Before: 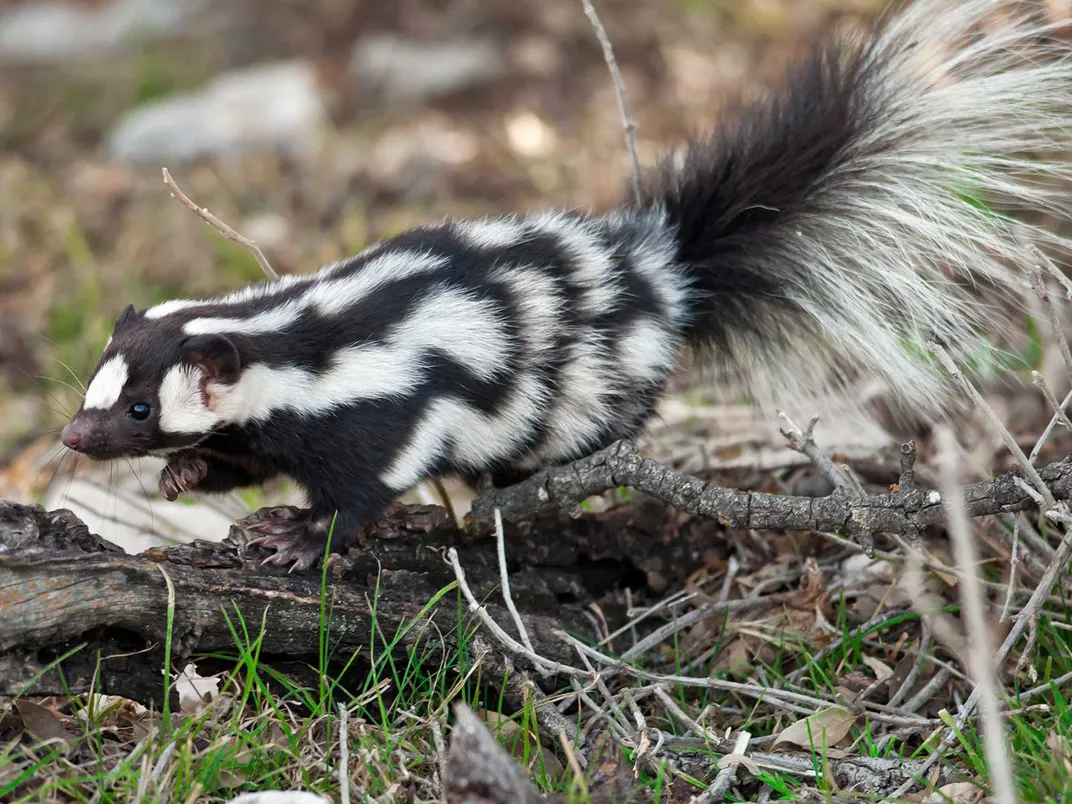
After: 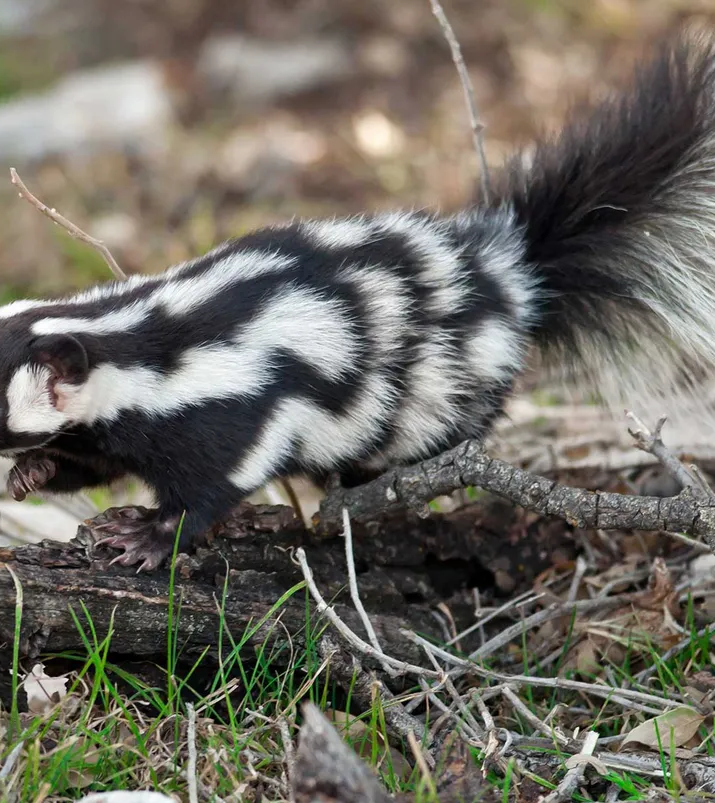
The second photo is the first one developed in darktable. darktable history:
crop and rotate: left 14.347%, right 18.946%
